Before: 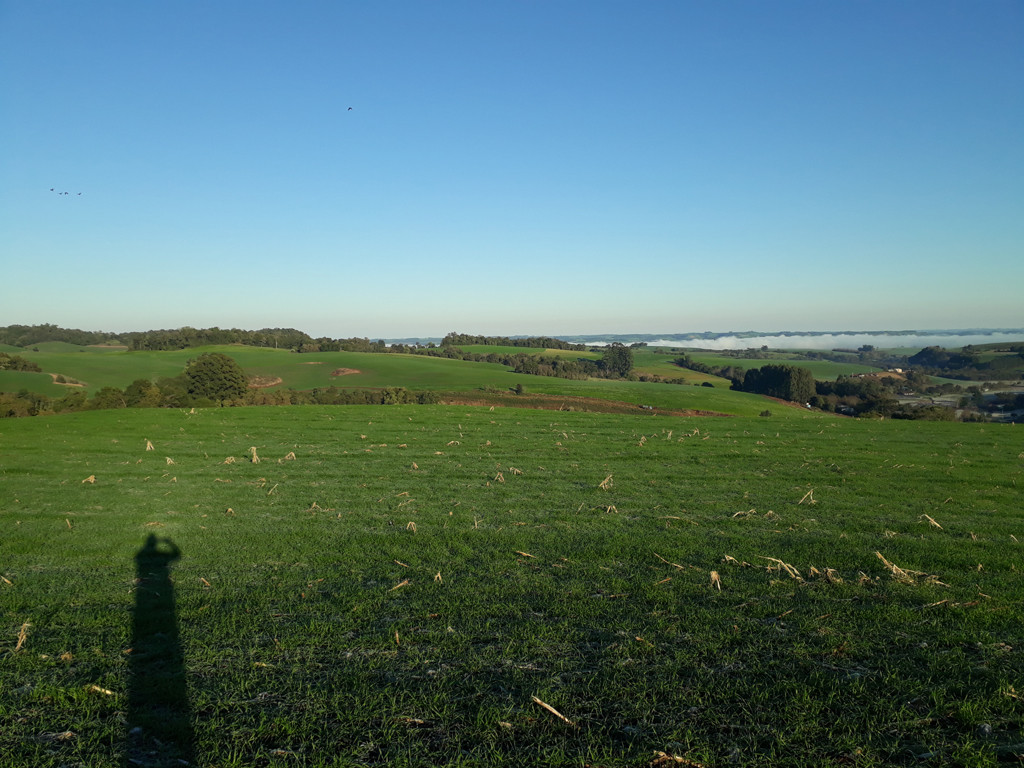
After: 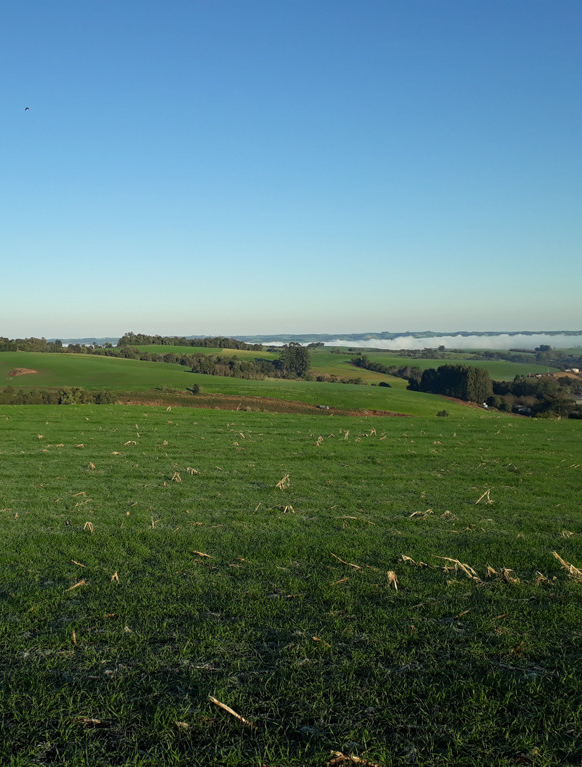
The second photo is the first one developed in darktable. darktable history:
crop: left 31.547%, top 0.003%, right 11.577%
